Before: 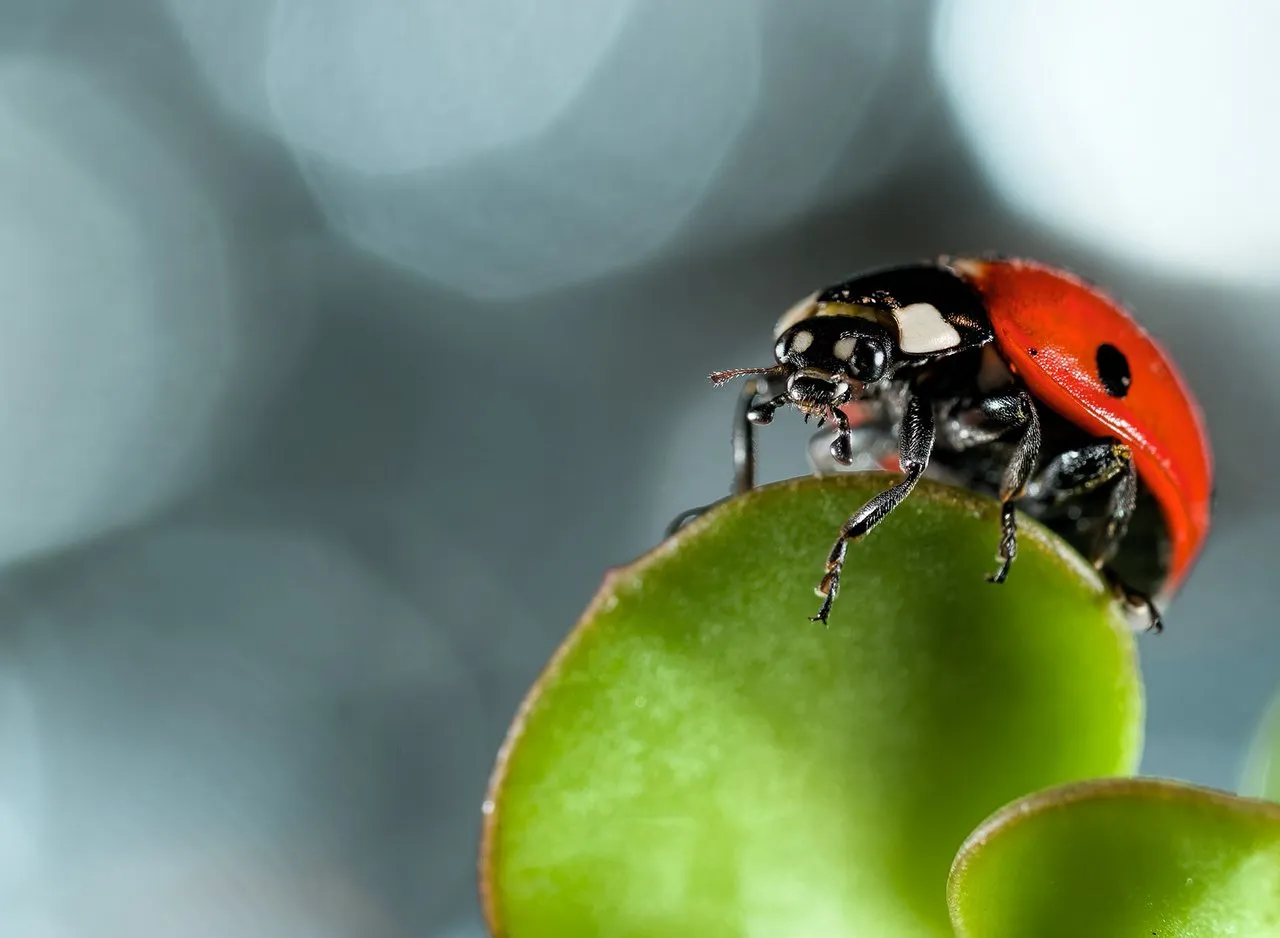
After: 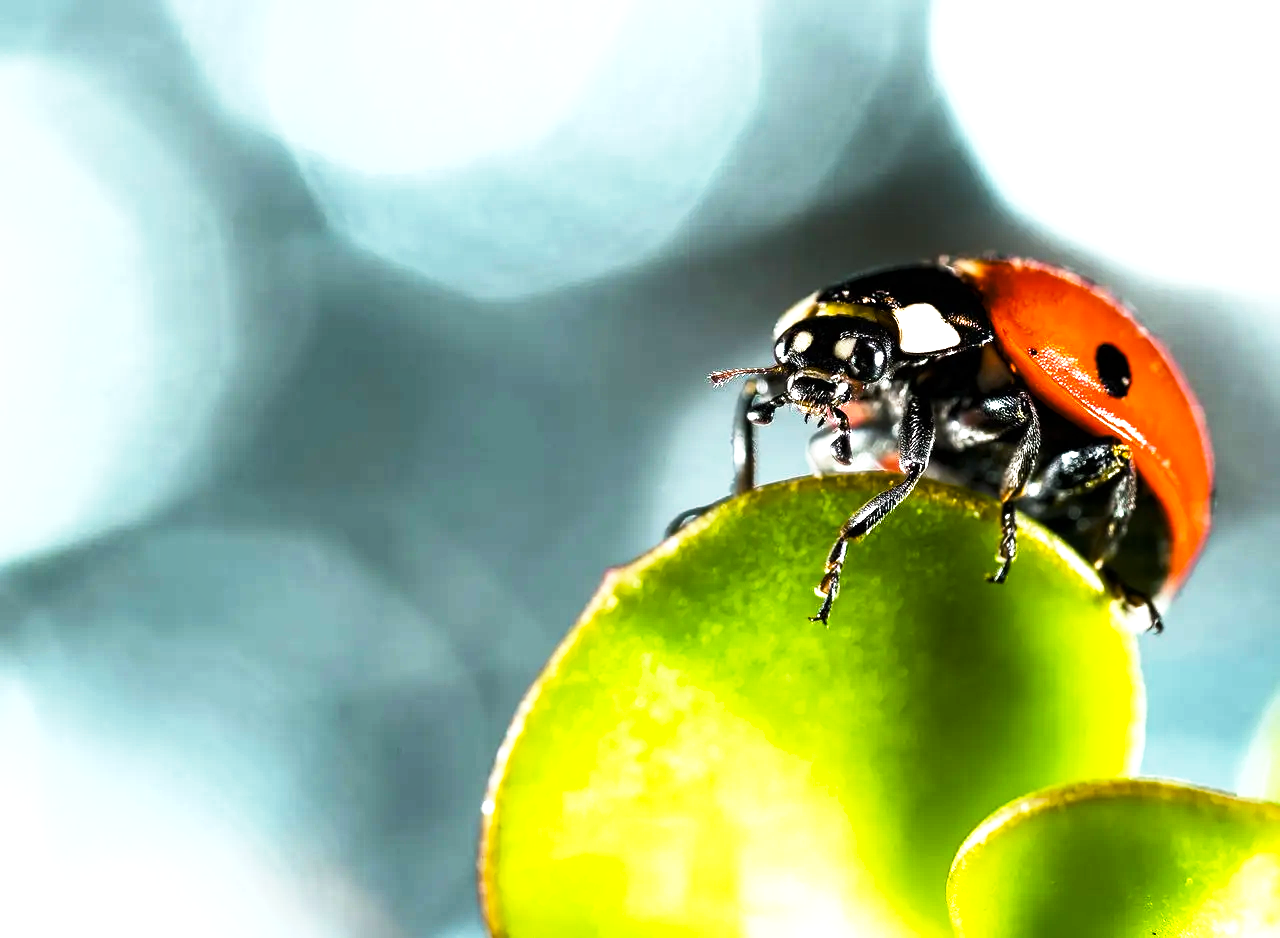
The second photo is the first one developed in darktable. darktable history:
base curve: curves: ch0 [(0, 0) (0.688, 0.865) (1, 1)], preserve colors none
shadows and highlights: shadows 36.55, highlights -28.09, soften with gaussian
exposure: black level correction 0, exposure 1.68 EV, compensate highlight preservation false
levels: mode automatic, gray 59.39%
color balance rgb: white fulcrum 1.01 EV, linear chroma grading › global chroma 19.819%, perceptual saturation grading › global saturation 27.521%, perceptual saturation grading › highlights -25.377%, perceptual saturation grading › shadows 25.99%, global vibrance 20%
tone equalizer: -8 EV 0.25 EV, -7 EV 0.431 EV, -6 EV 0.44 EV, -5 EV 0.24 EV, -3 EV -0.269 EV, -2 EV -0.394 EV, -1 EV -0.429 EV, +0 EV -0.26 EV, smoothing diameter 24.81%, edges refinement/feathering 12.64, preserve details guided filter
